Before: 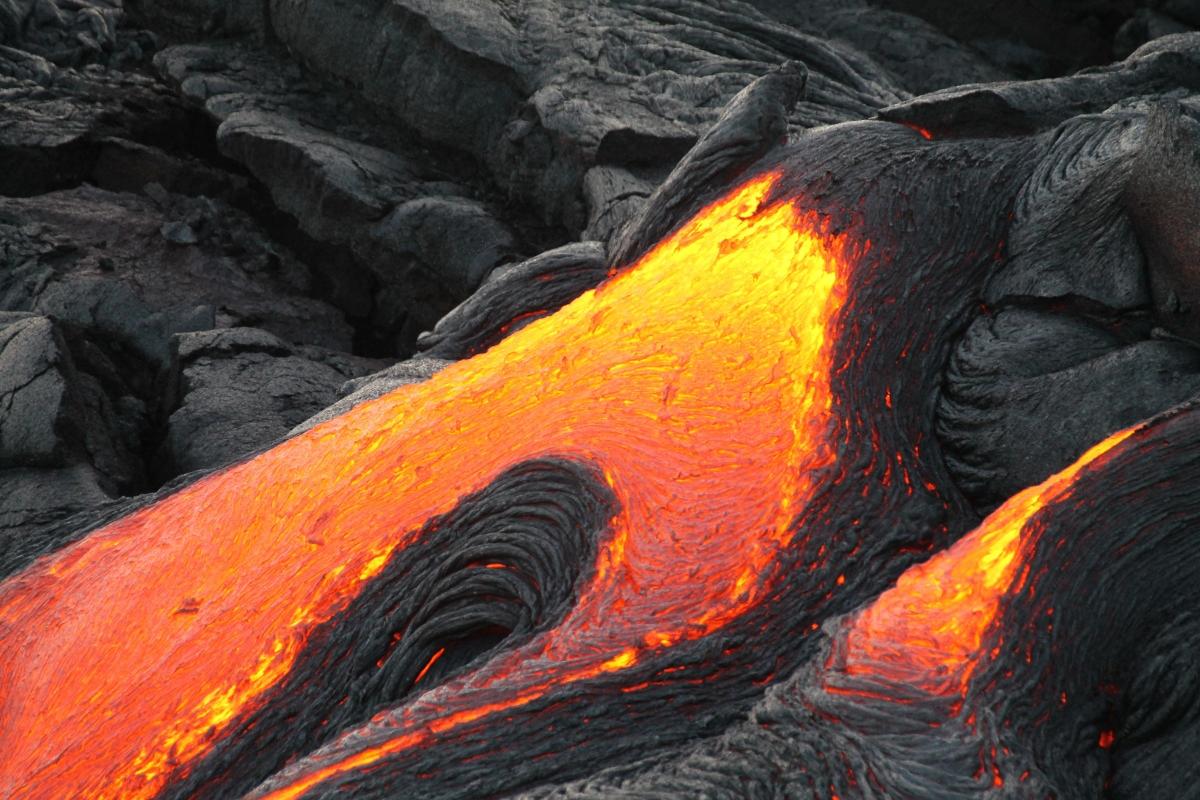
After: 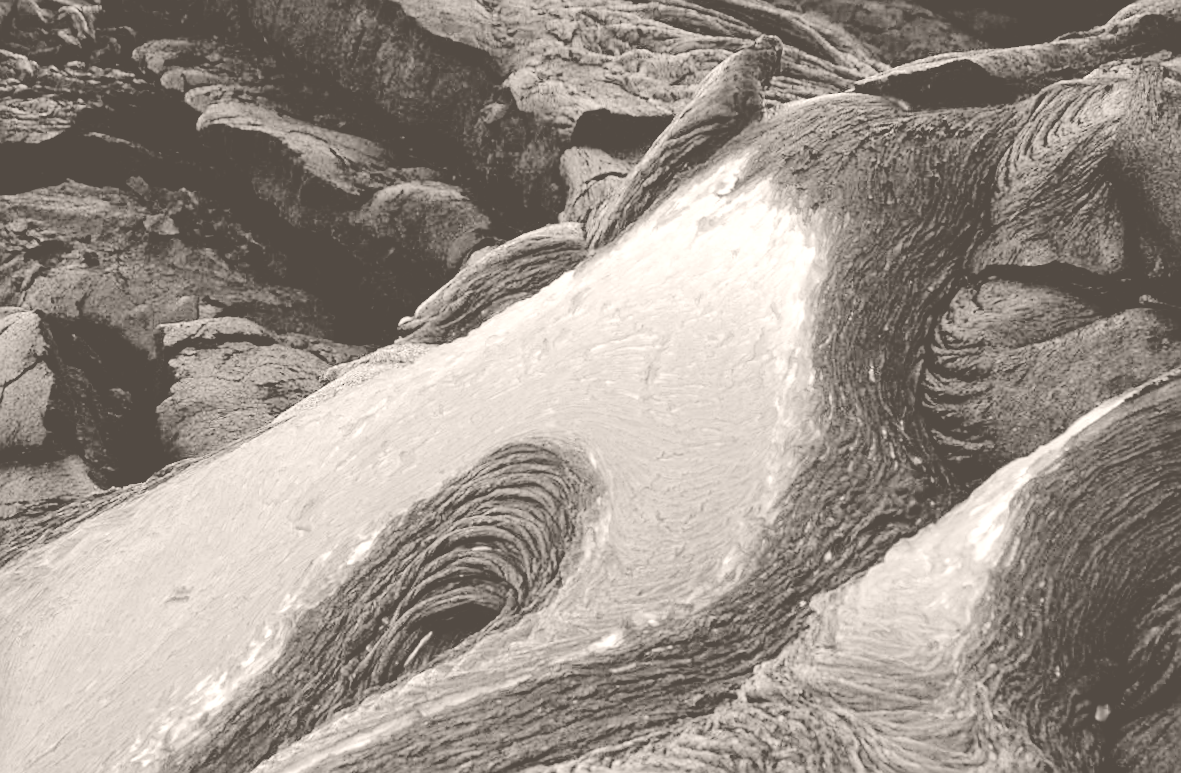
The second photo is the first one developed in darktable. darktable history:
filmic rgb: black relative exposure -4.42 EV, white relative exposure 6.58 EV, hardness 1.85, contrast 0.5
exposure: exposure 0.426 EV, compensate highlight preservation false
colorize: hue 34.49°, saturation 35.33%, source mix 100%, lightness 55%, version 1
rotate and perspective: rotation -1.32°, lens shift (horizontal) -0.031, crop left 0.015, crop right 0.985, crop top 0.047, crop bottom 0.982
sharpen: on, module defaults
graduated density: on, module defaults
